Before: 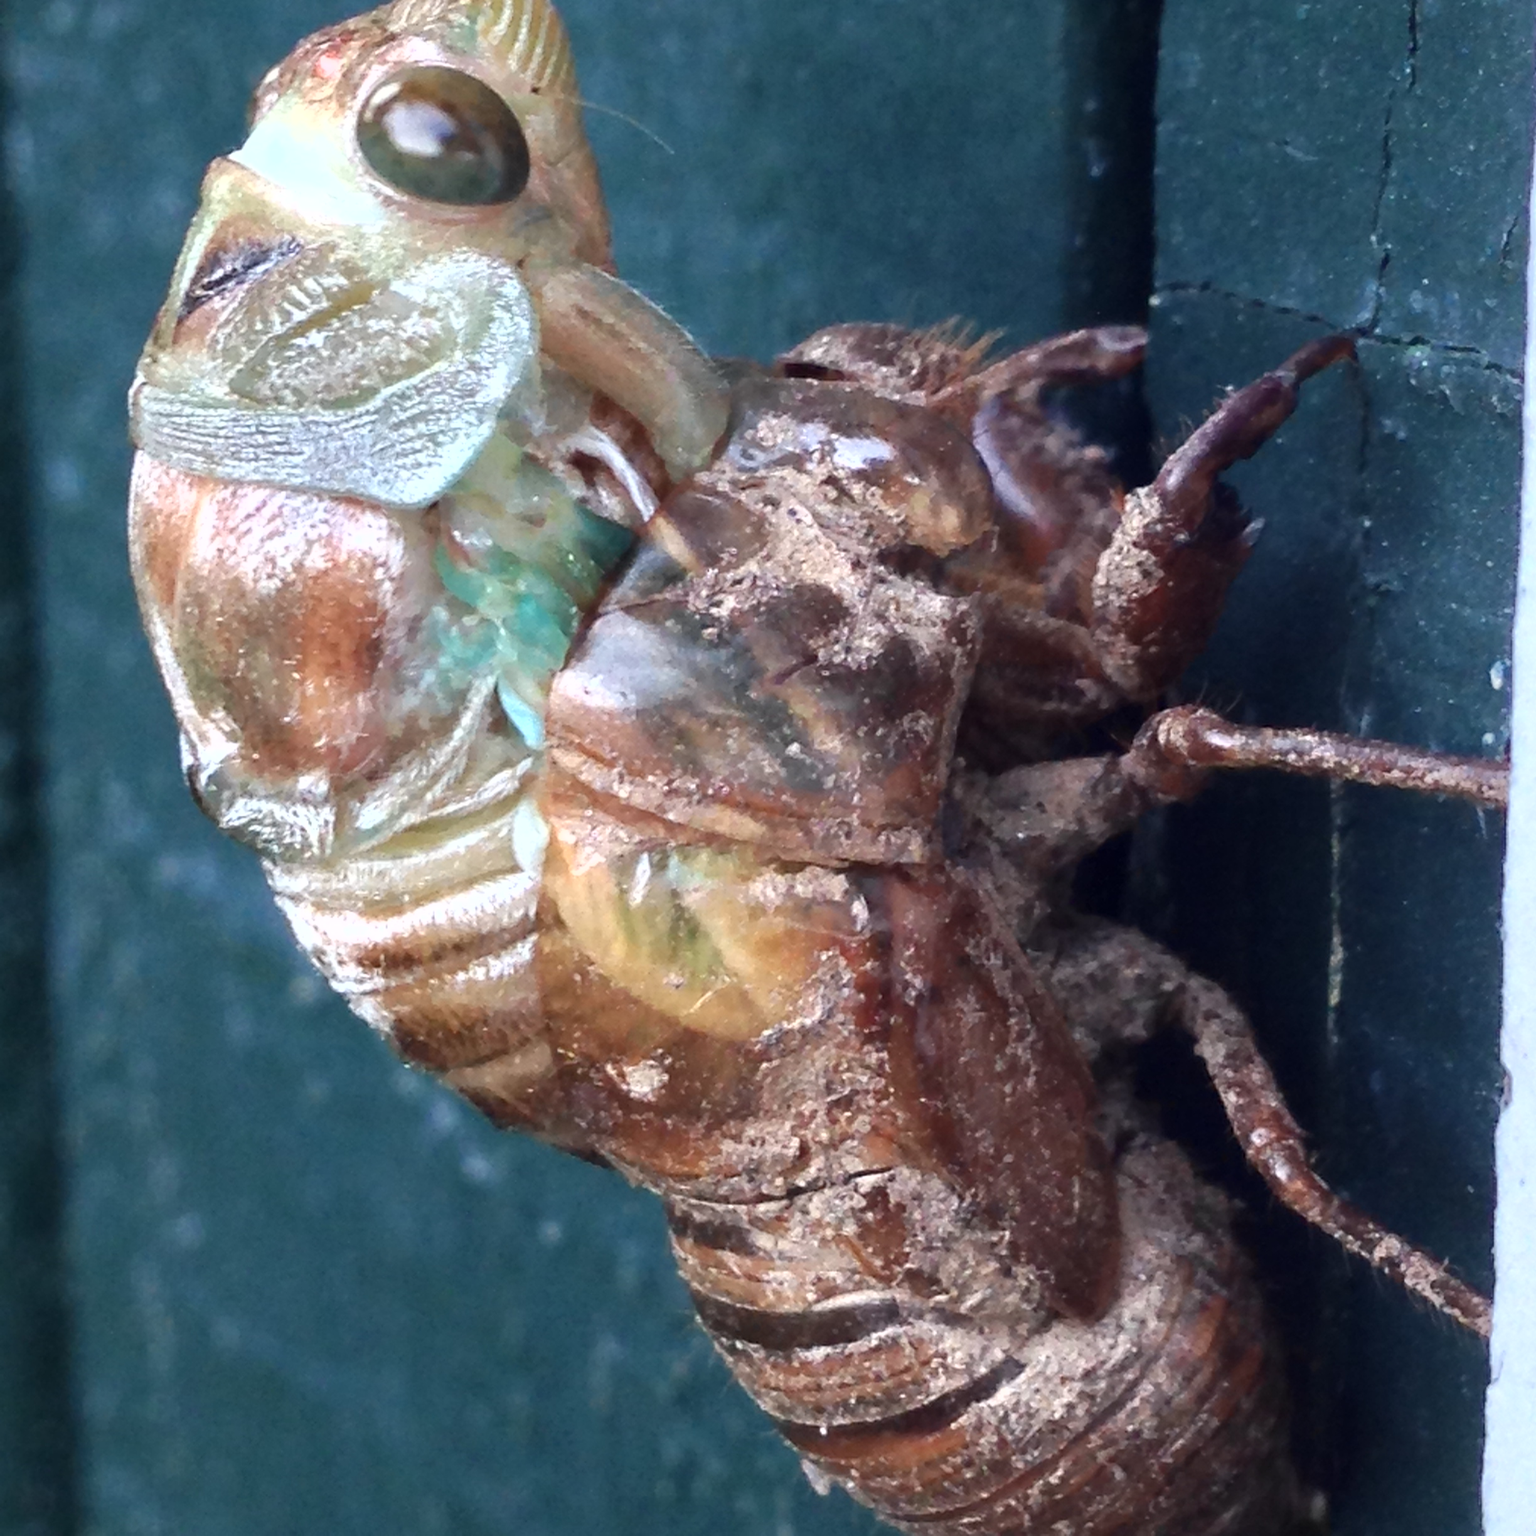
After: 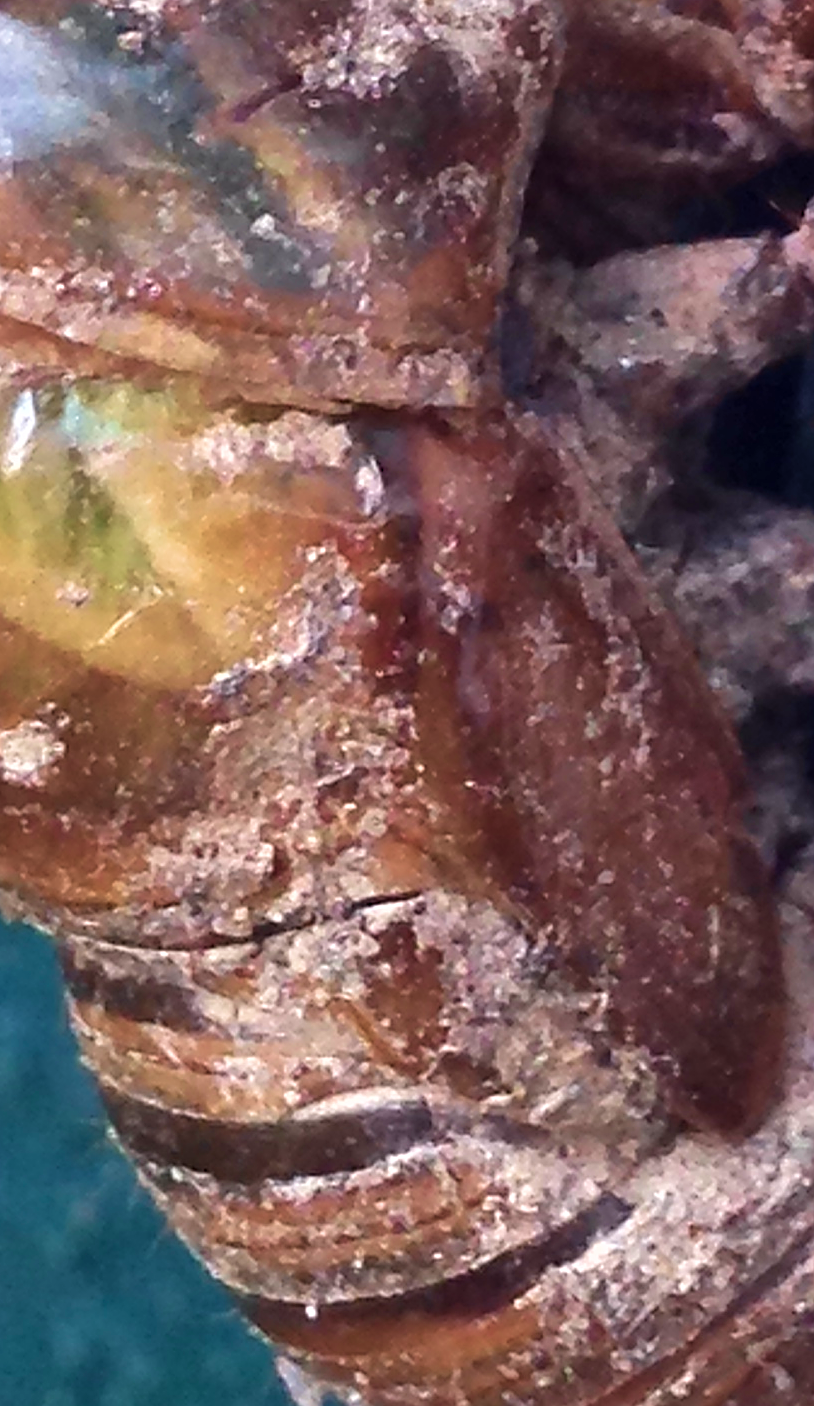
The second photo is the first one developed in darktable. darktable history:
crop: left 40.929%, top 39.589%, right 25.788%, bottom 2.967%
velvia: strength 44.84%
shadows and highlights: radius 135.59, soften with gaussian
sharpen: on, module defaults
